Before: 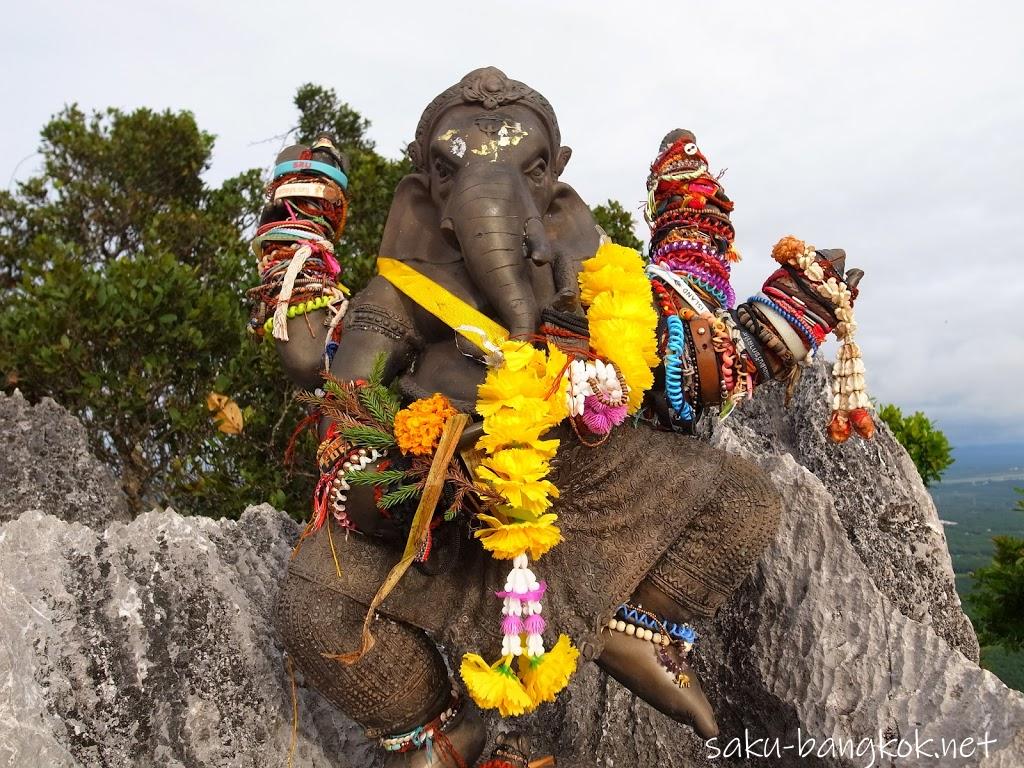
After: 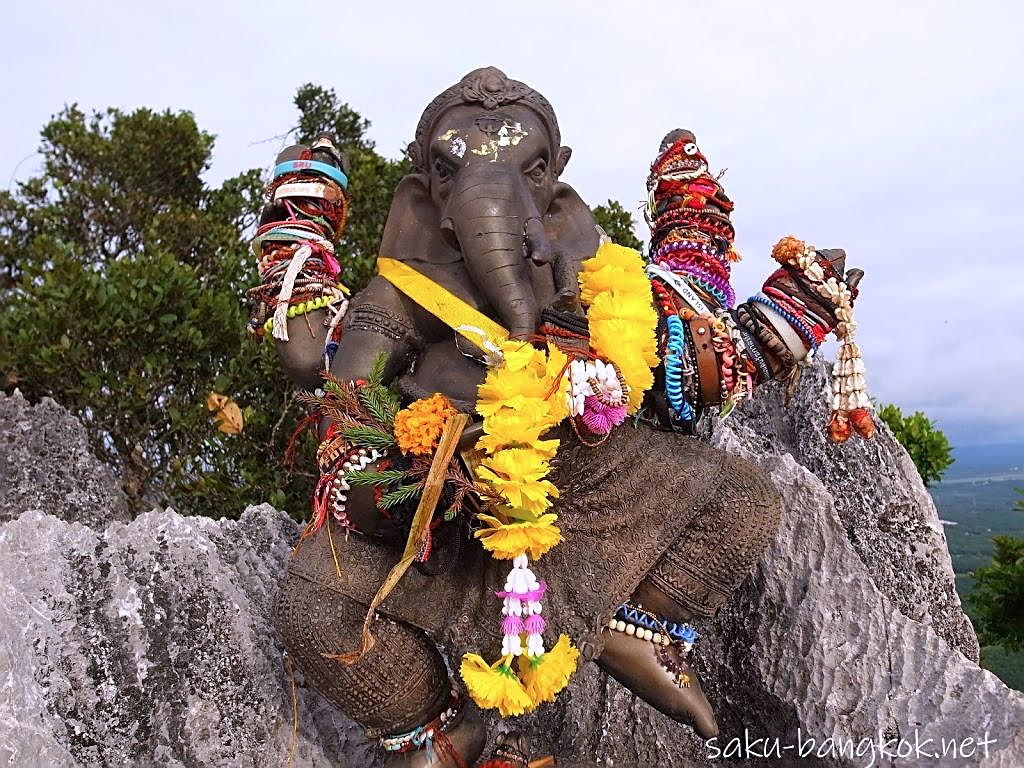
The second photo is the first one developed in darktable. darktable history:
color calibration: illuminant custom, x 0.363, y 0.384, temperature 4523.17 K
sharpen: on, module defaults
